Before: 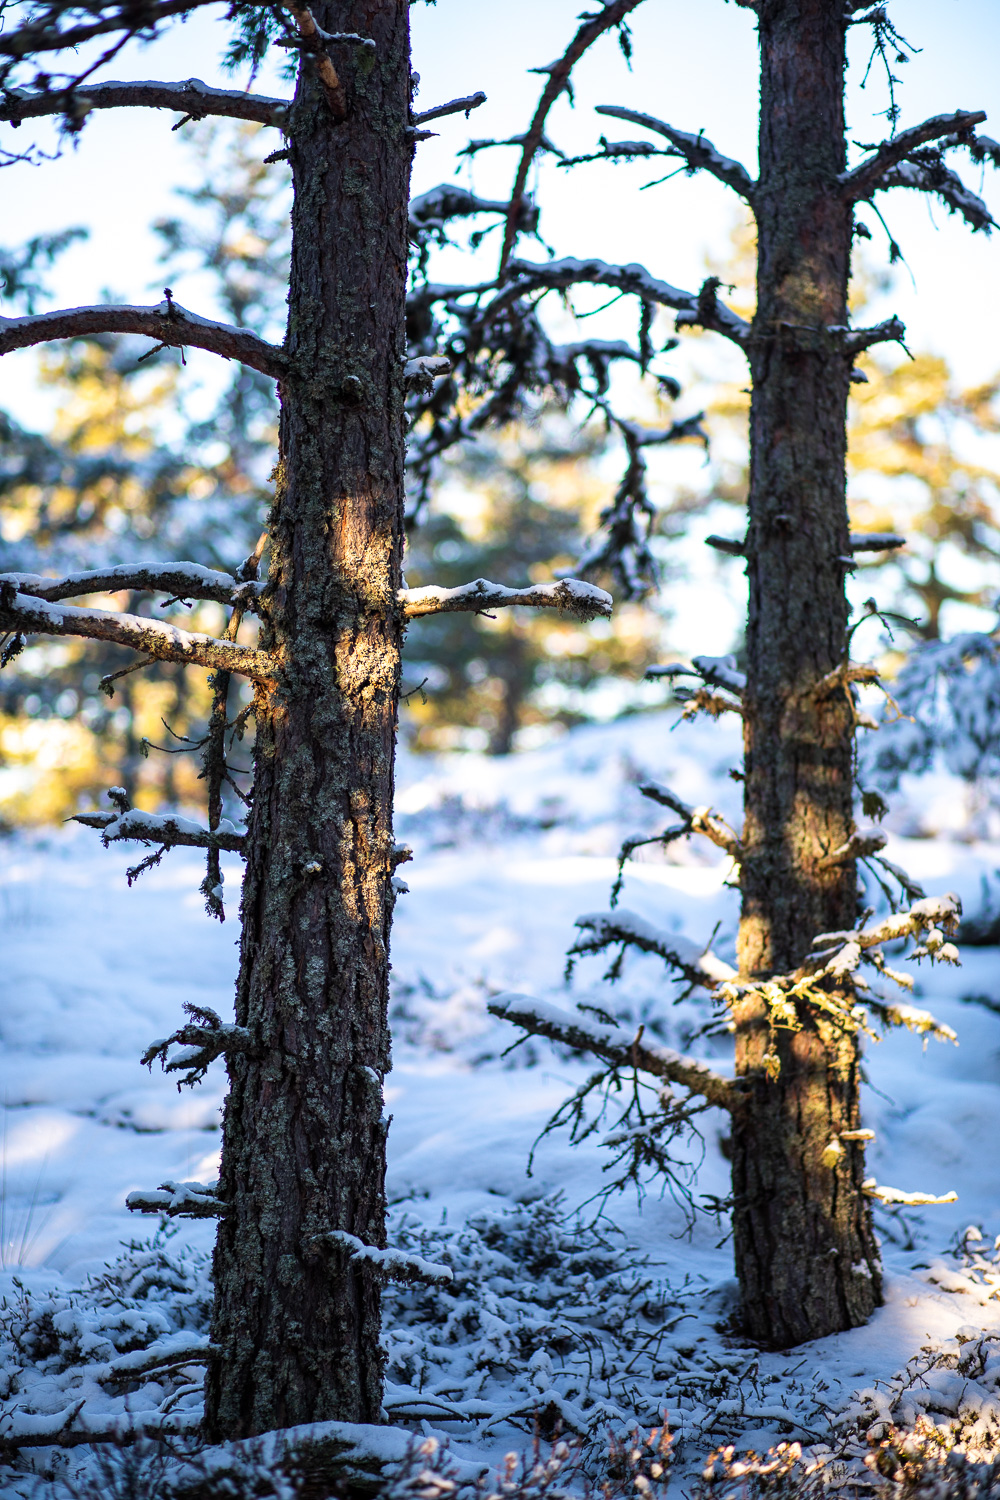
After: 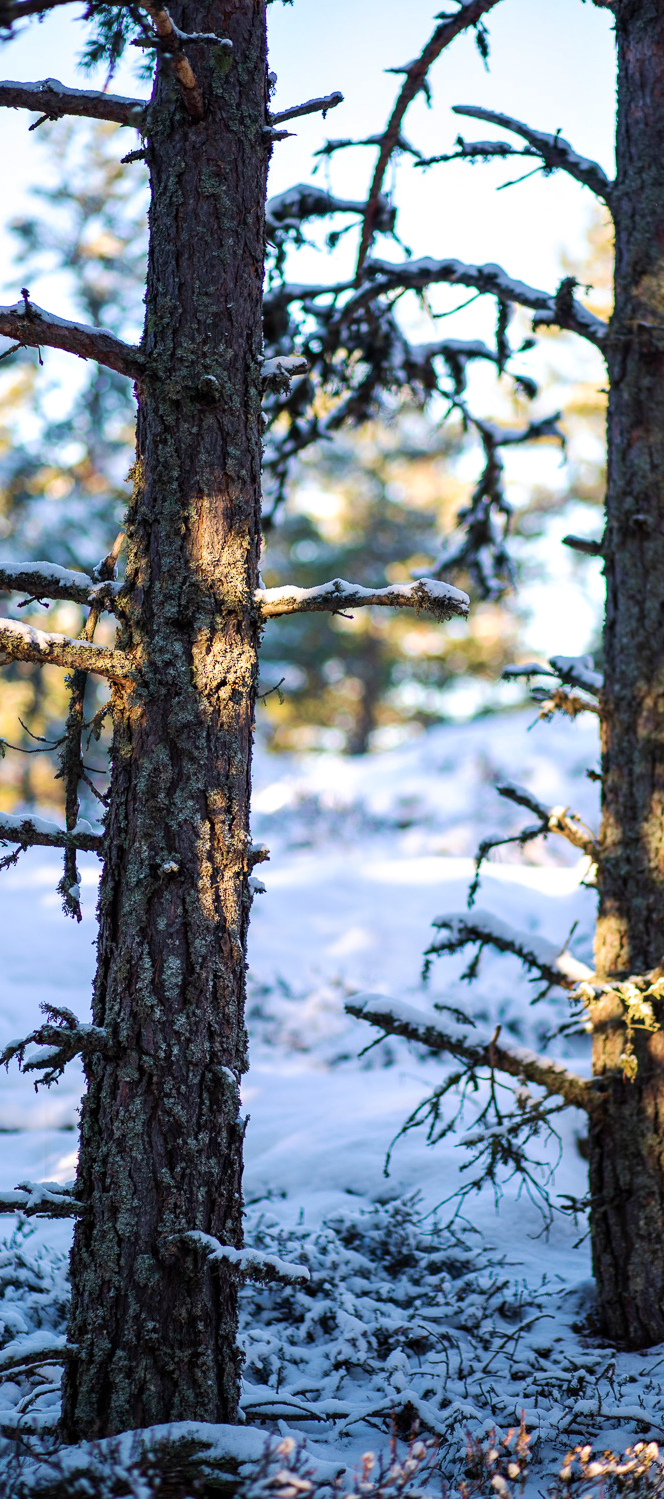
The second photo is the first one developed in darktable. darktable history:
tone equalizer: mask exposure compensation -0.489 EV
crop and rotate: left 14.332%, right 19.173%
velvia: strength 17.03%
base curve: curves: ch0 [(0, 0) (0.235, 0.266) (0.503, 0.496) (0.786, 0.72) (1, 1)], preserve colors none
